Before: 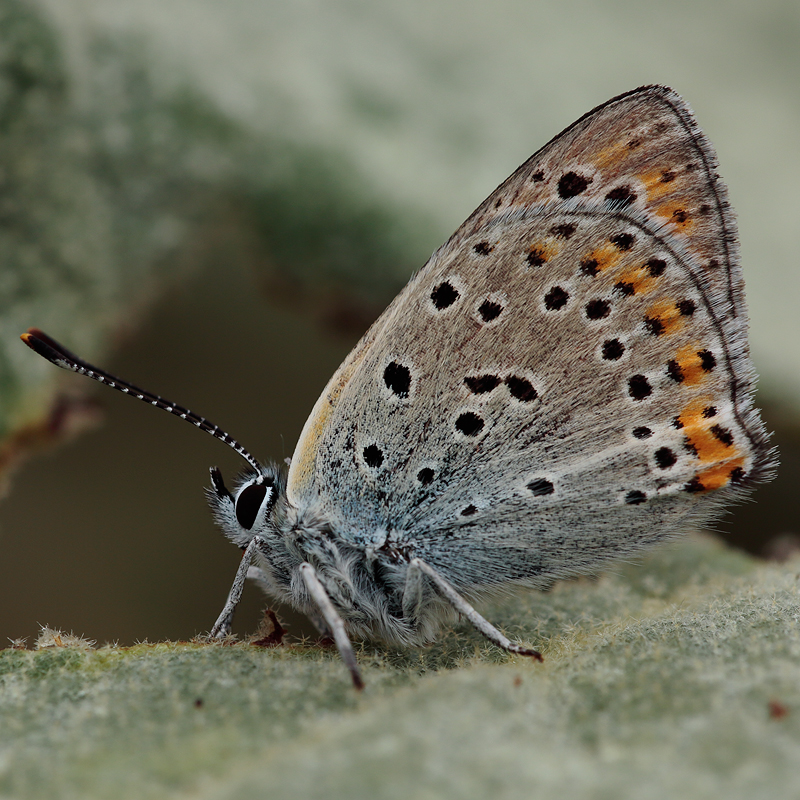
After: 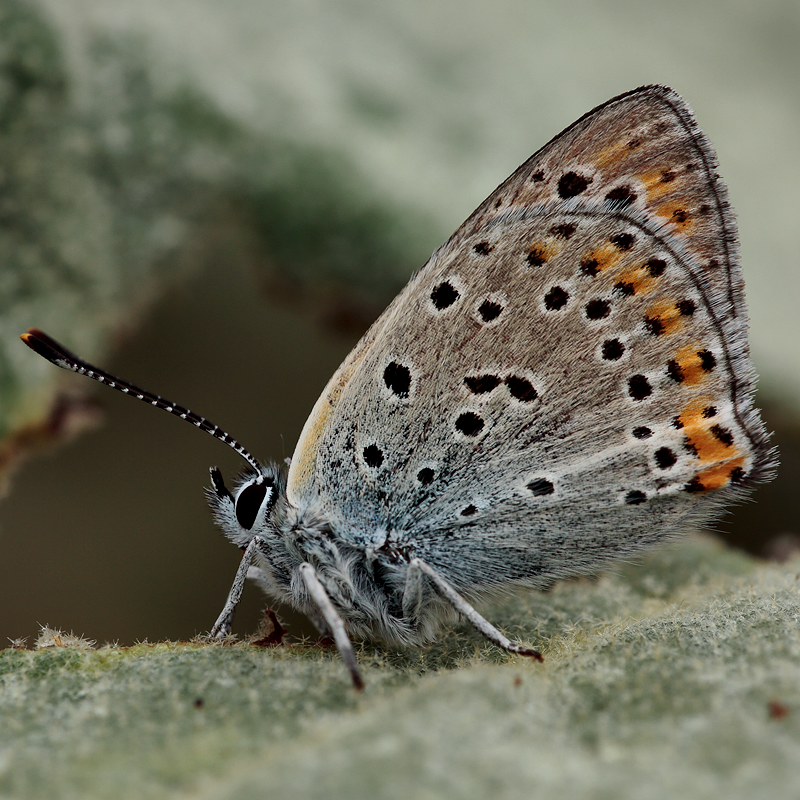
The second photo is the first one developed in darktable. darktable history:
color calibration: illuminant same as pipeline (D50), adaptation none (bypass), x 0.333, y 0.333, temperature 5013.37 K
local contrast: mode bilateral grid, contrast 20, coarseness 50, detail 140%, midtone range 0.2
